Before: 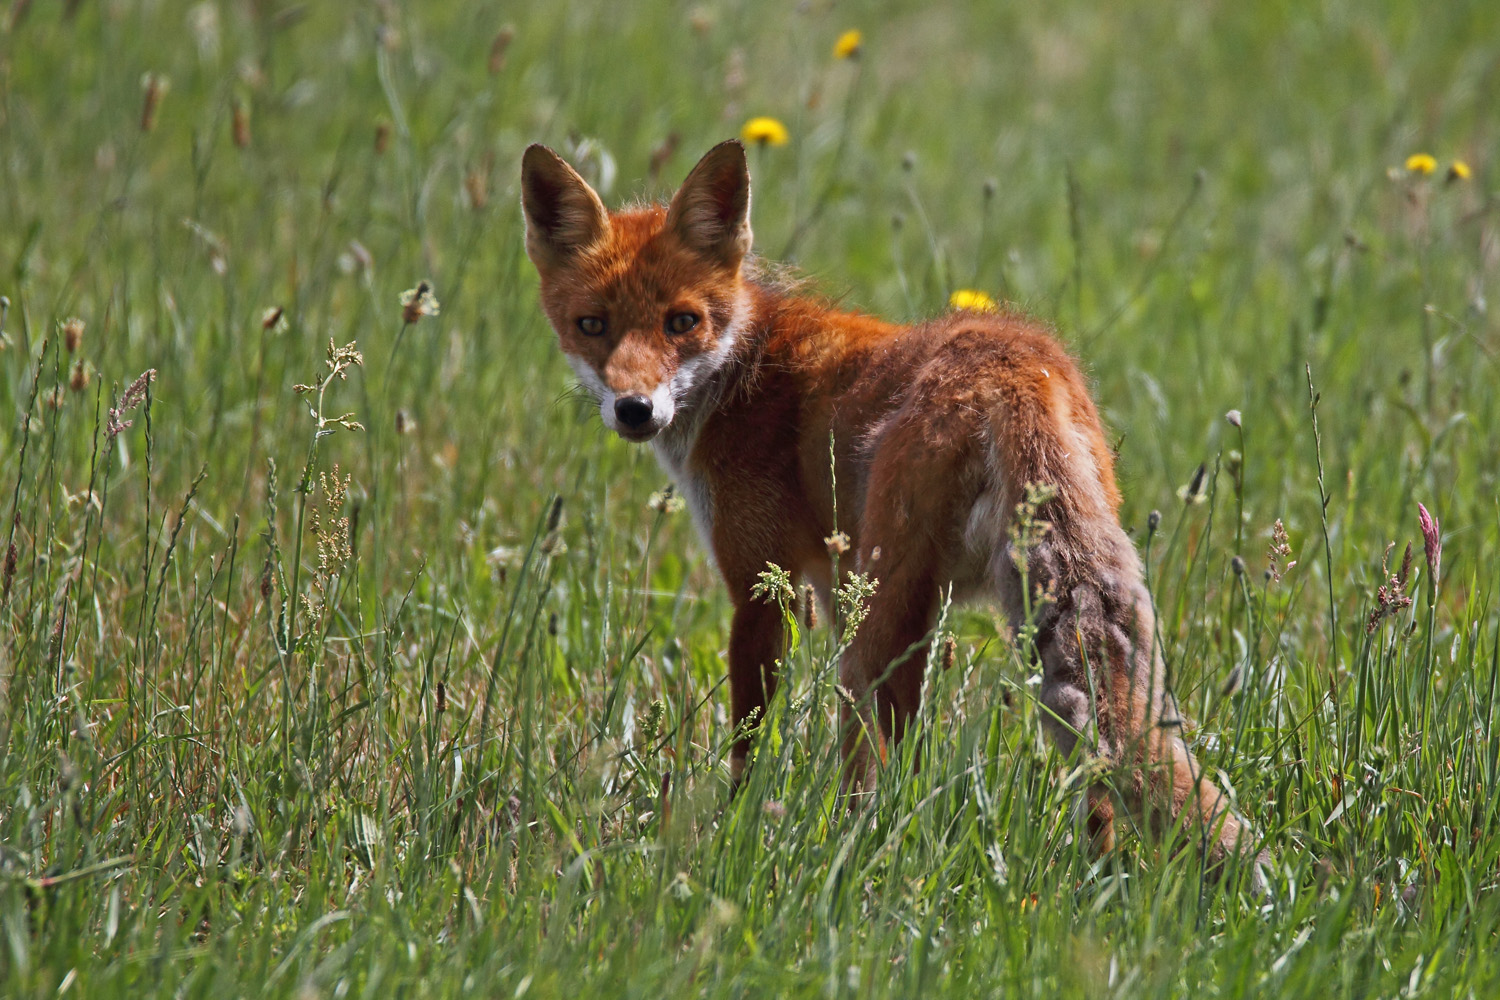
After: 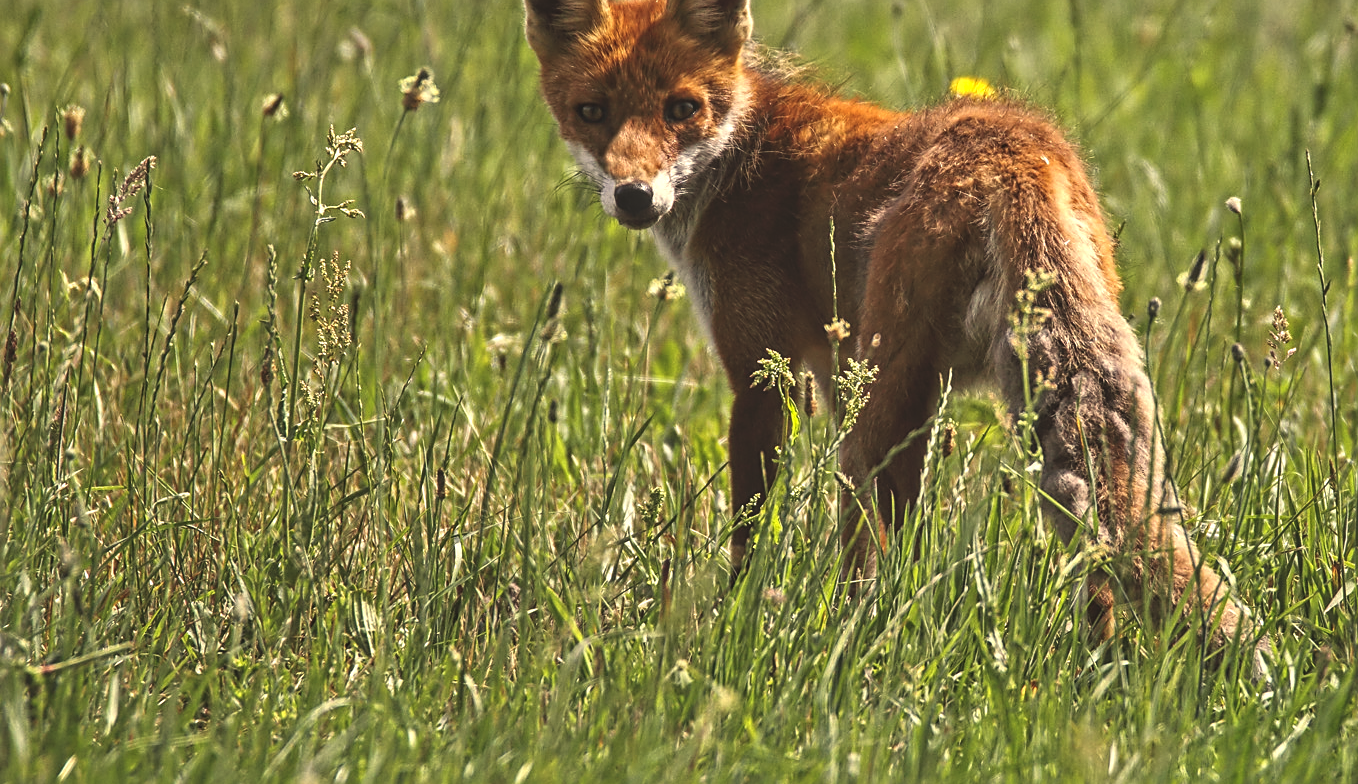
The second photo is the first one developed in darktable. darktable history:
shadows and highlights: shadows 25.52, highlights -25.98
exposure: black level correction -0.041, exposure 0.061 EV, compensate highlight preservation false
local contrast: highlights 64%, shadows 54%, detail 168%, midtone range 0.512
color correction: highlights a* 2.56, highlights b* 23.31
crop: top 21.337%, right 9.433%, bottom 0.22%
sharpen: on, module defaults
